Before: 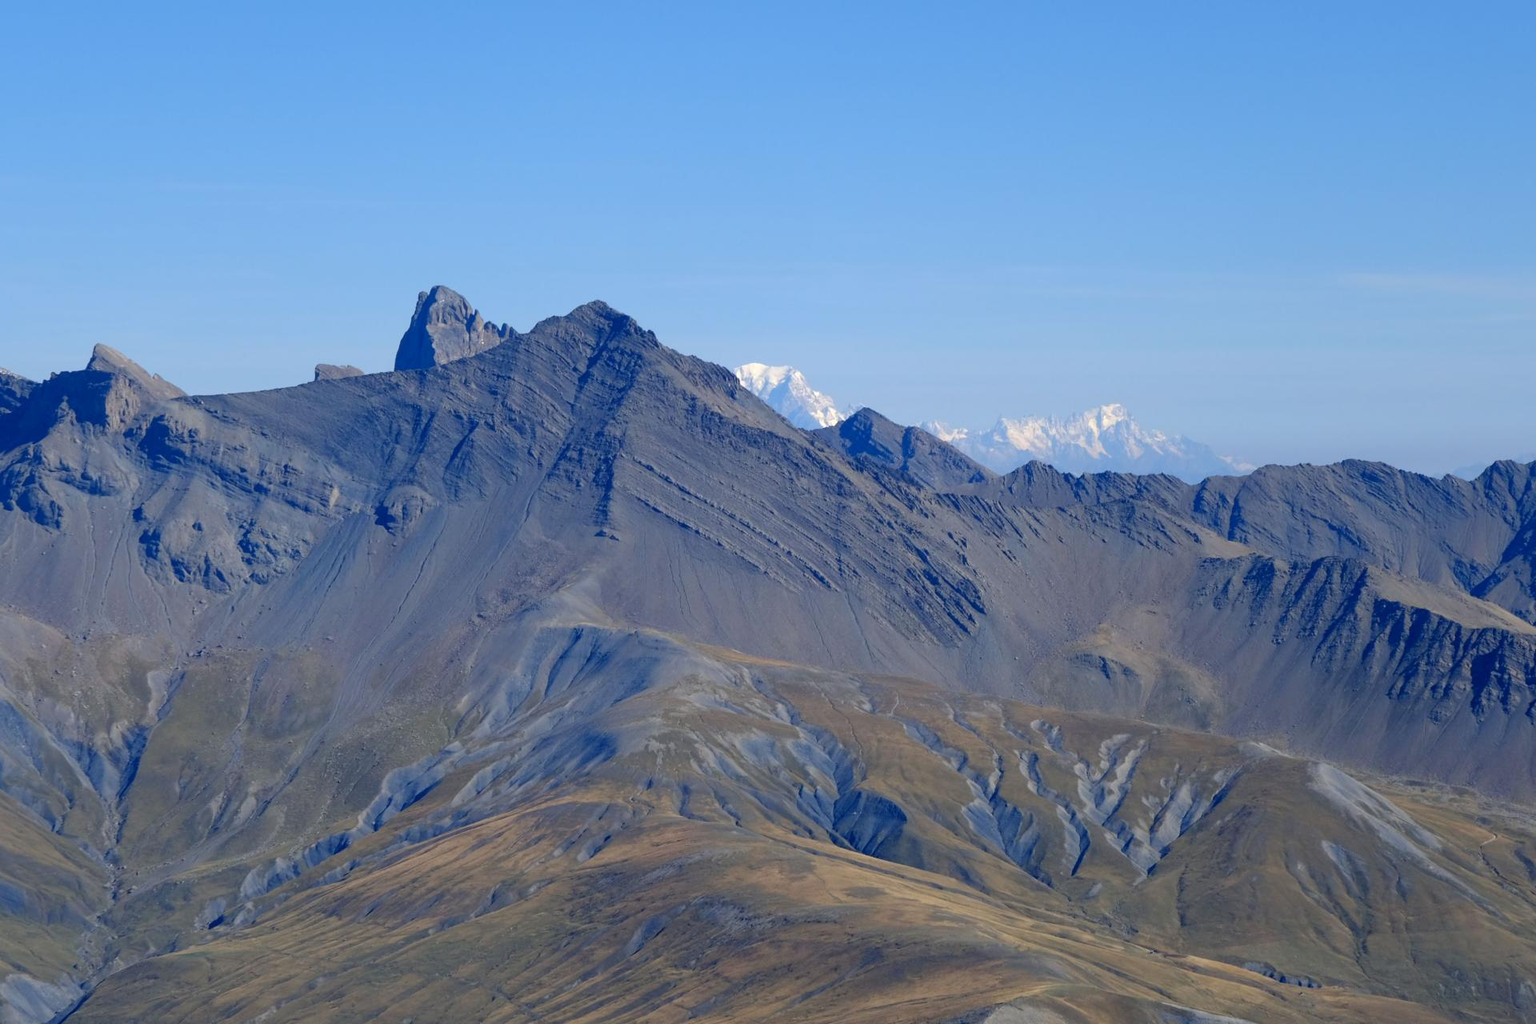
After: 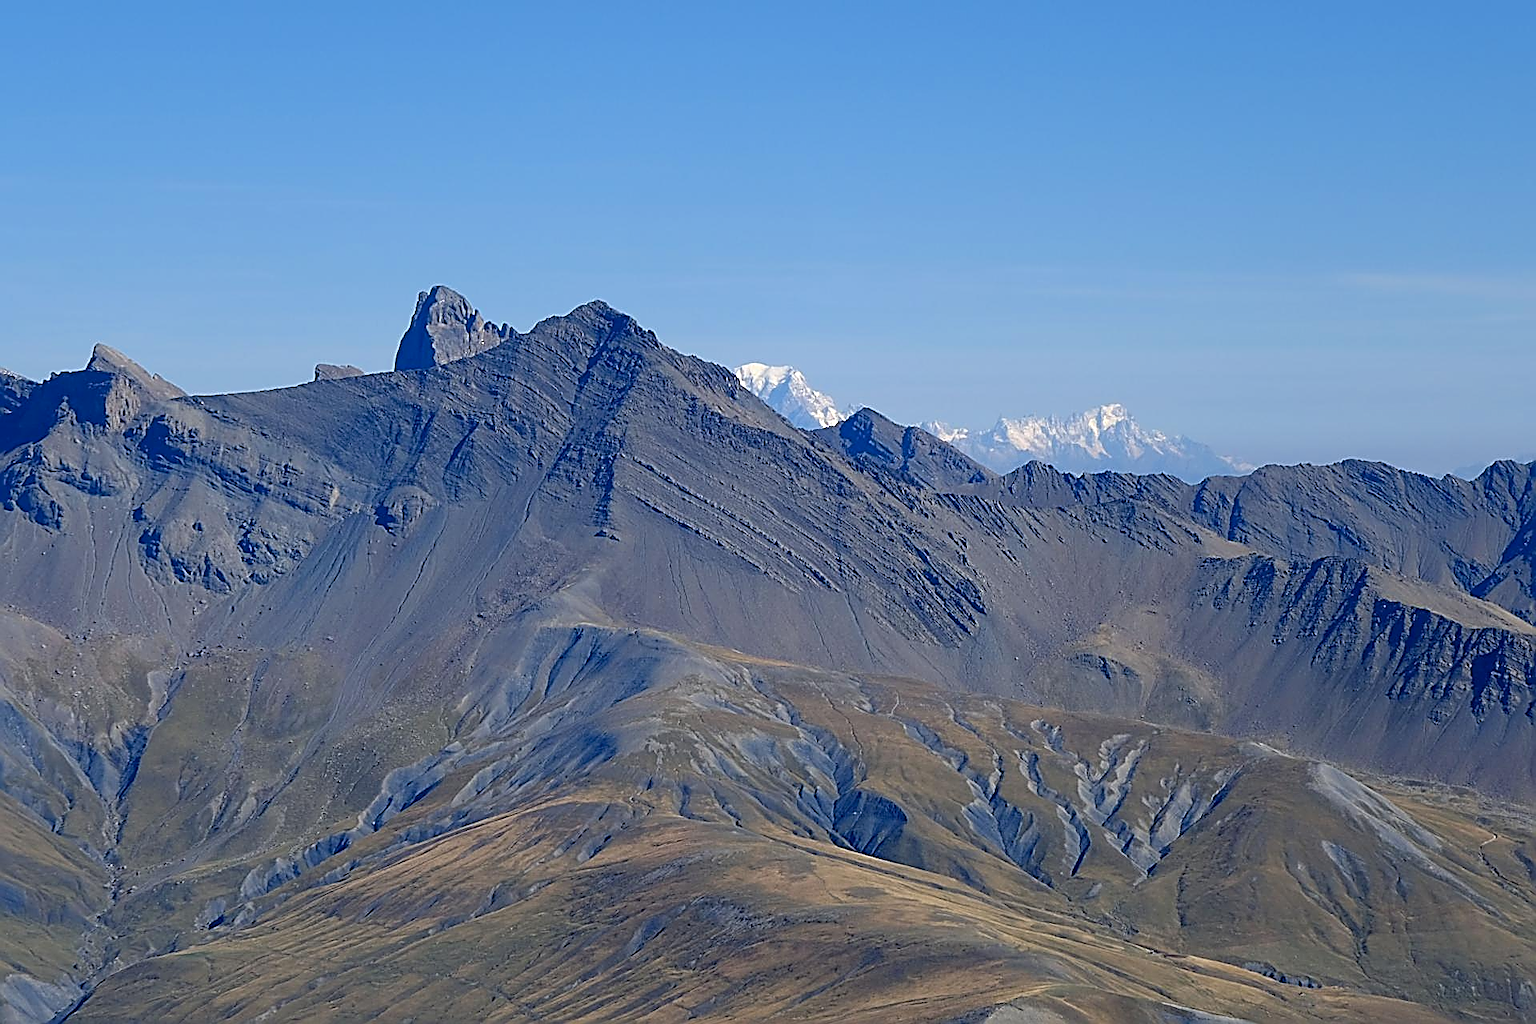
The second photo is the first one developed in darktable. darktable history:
sharpen: amount 1.985
color zones: curves: ch0 [(0, 0.465) (0.092, 0.596) (0.289, 0.464) (0.429, 0.453) (0.571, 0.464) (0.714, 0.455) (0.857, 0.462) (1, 0.465)]
